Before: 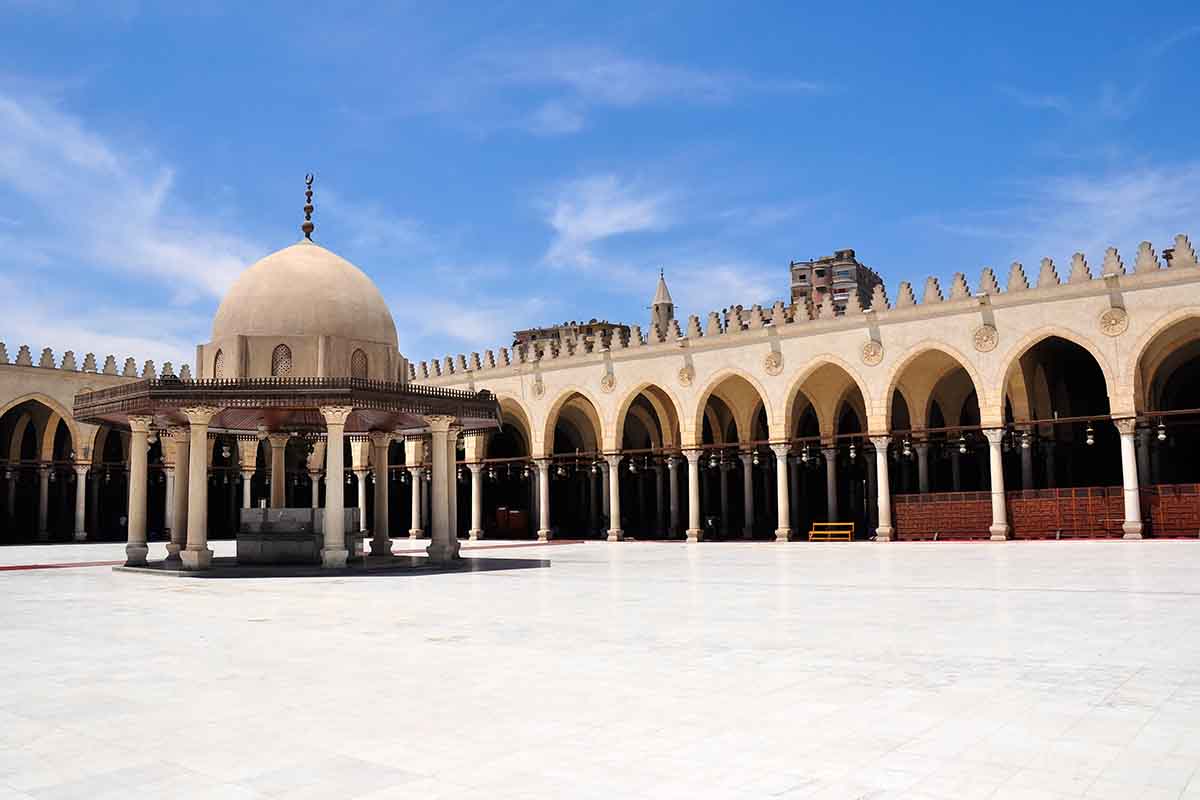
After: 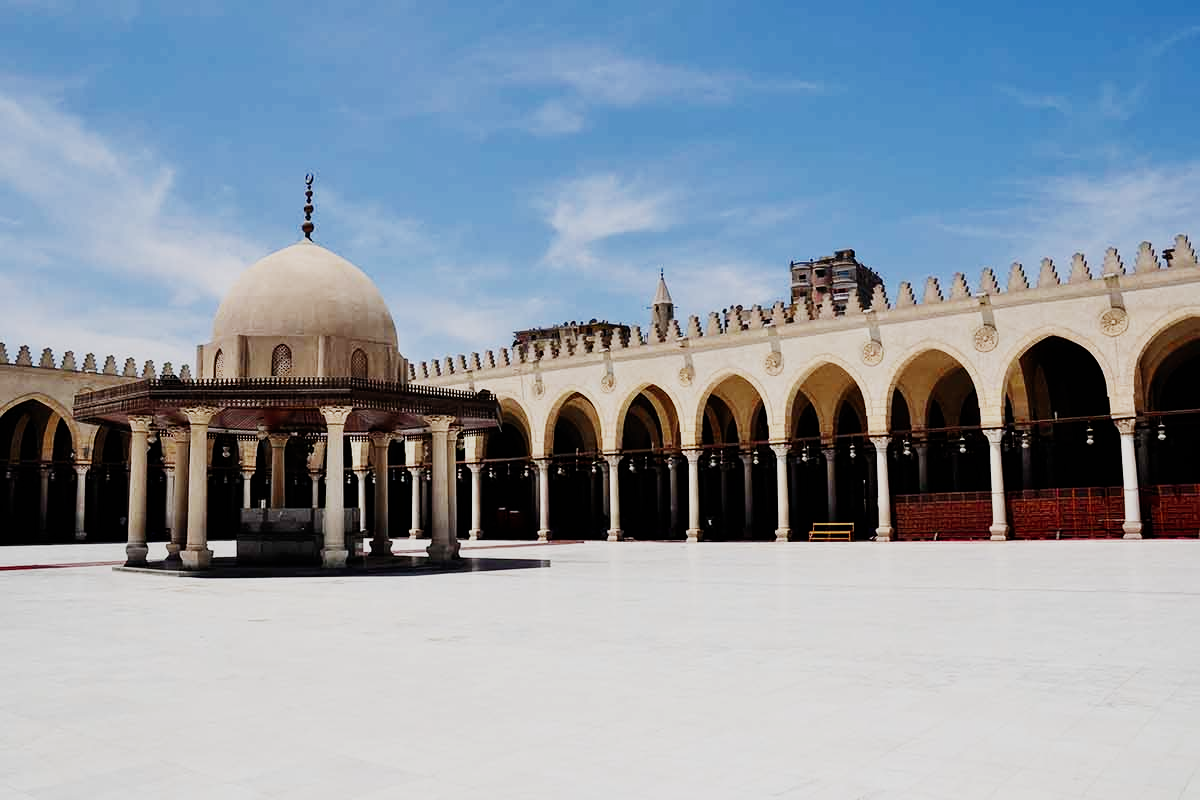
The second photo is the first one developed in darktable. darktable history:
sigmoid: contrast 1.69, skew -0.23, preserve hue 0%, red attenuation 0.1, red rotation 0.035, green attenuation 0.1, green rotation -0.017, blue attenuation 0.15, blue rotation -0.052, base primaries Rec2020
tone curve: curves: ch0 [(0, 0) (0.405, 0.351) (1, 1)]
